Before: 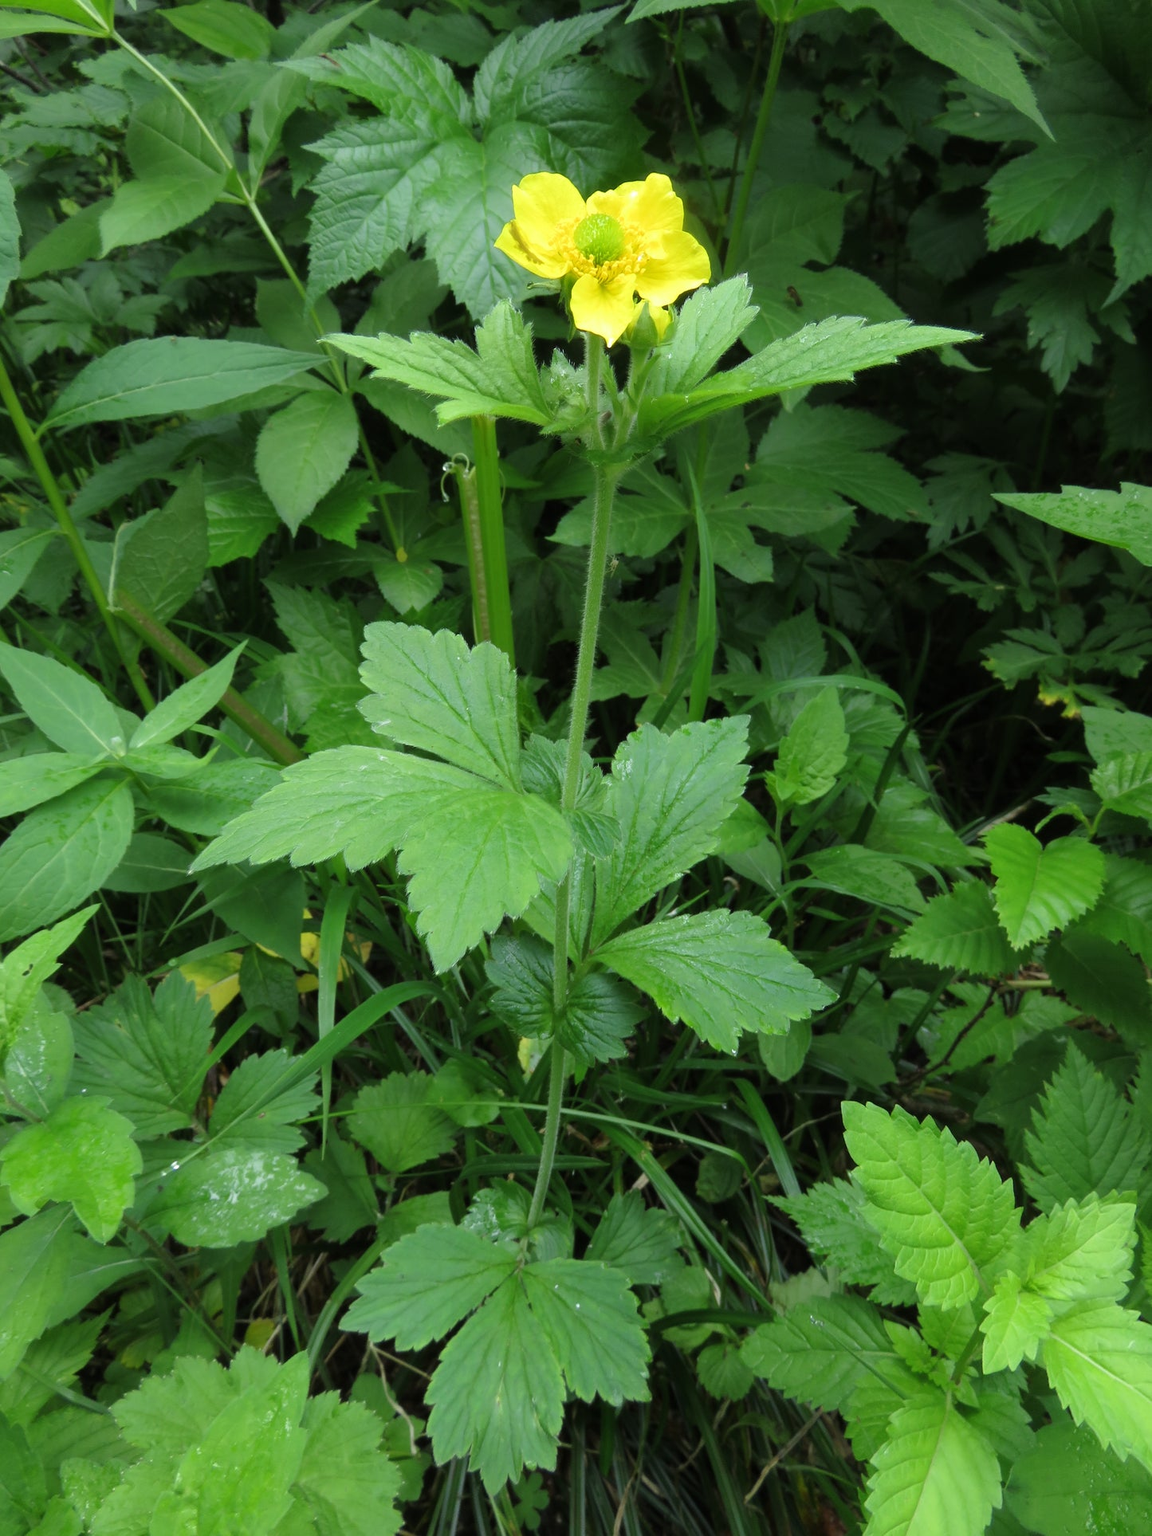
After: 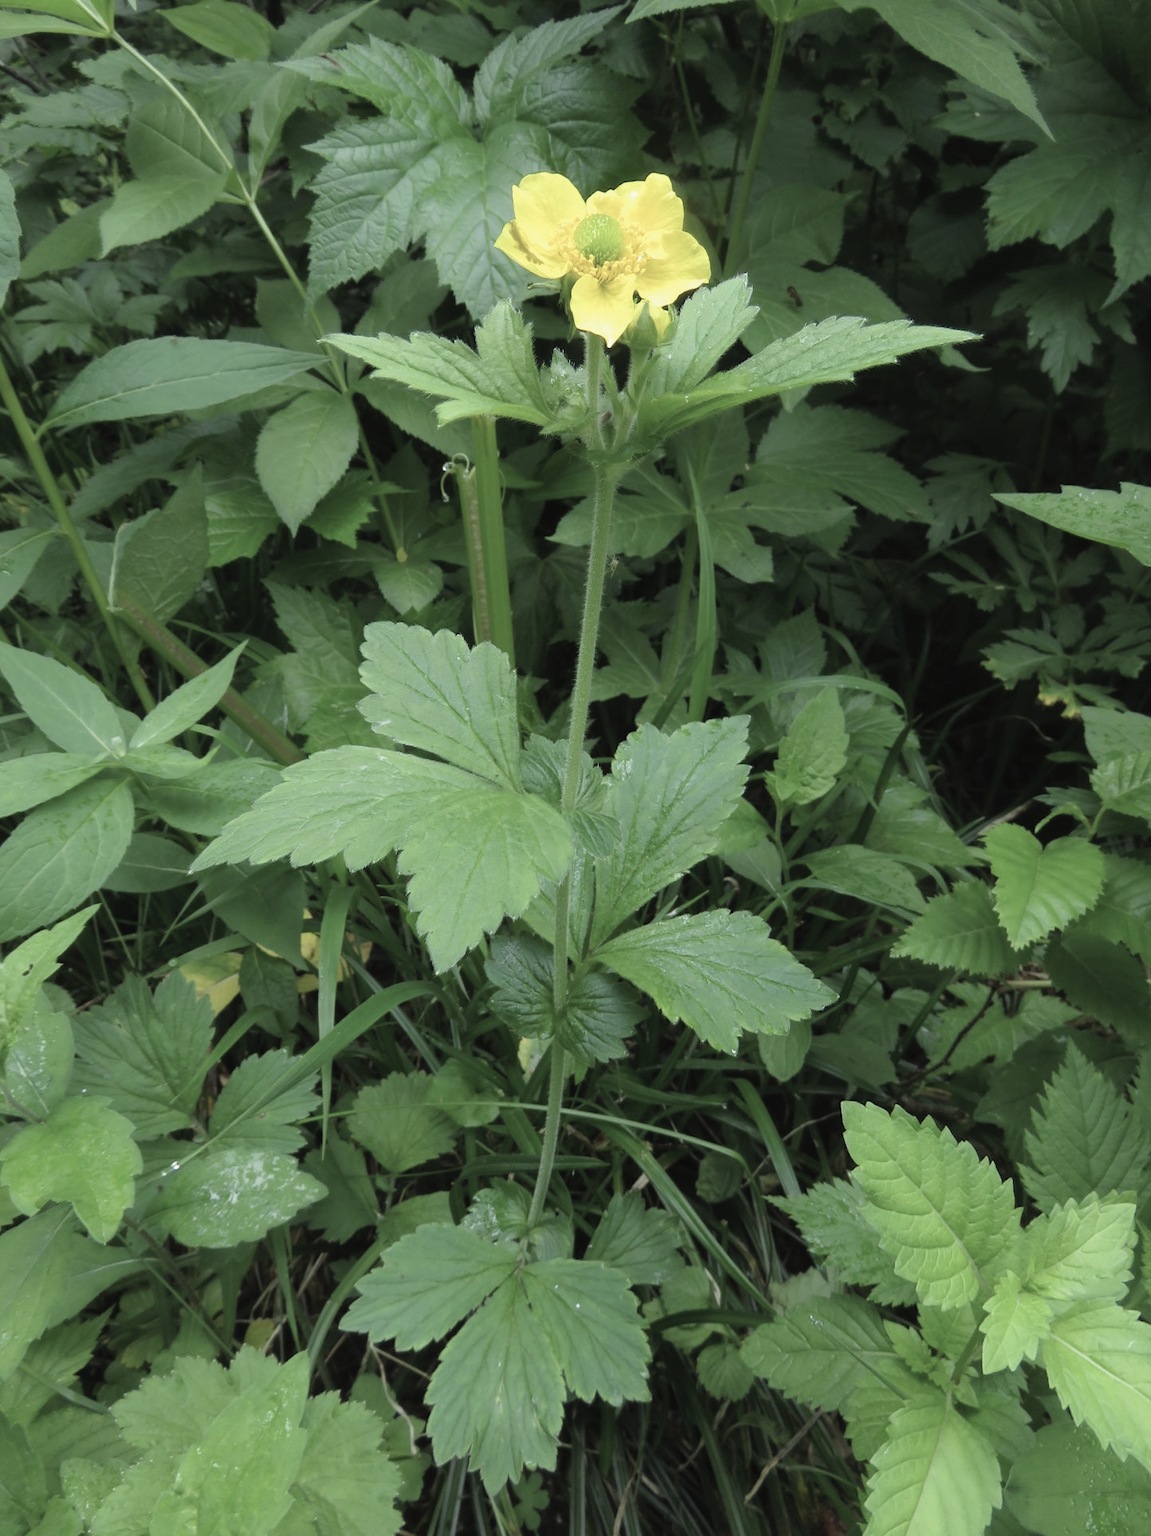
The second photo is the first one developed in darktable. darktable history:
contrast brightness saturation: contrast -0.043, saturation -0.412
